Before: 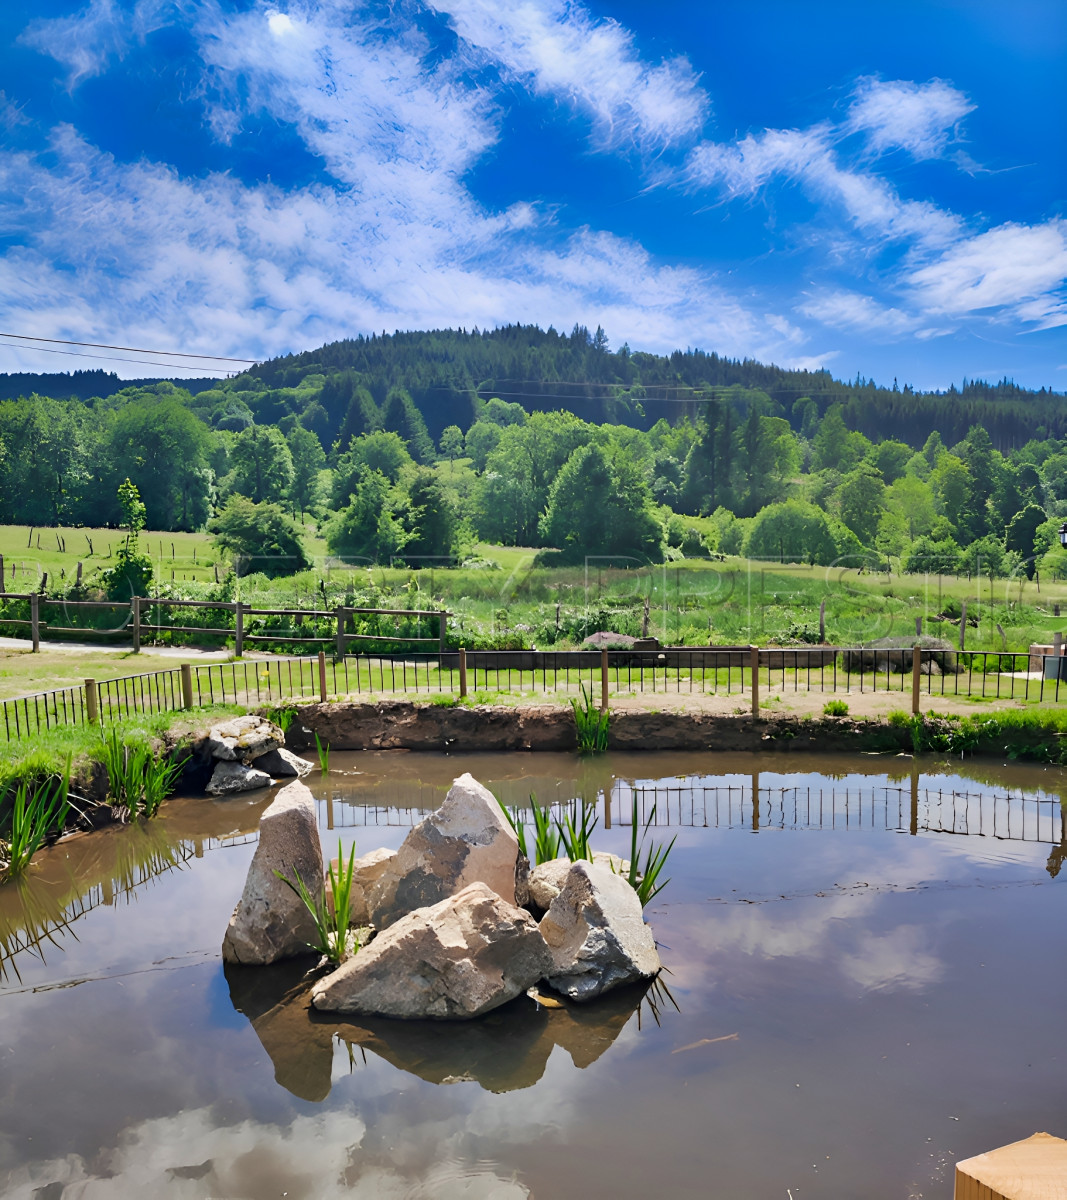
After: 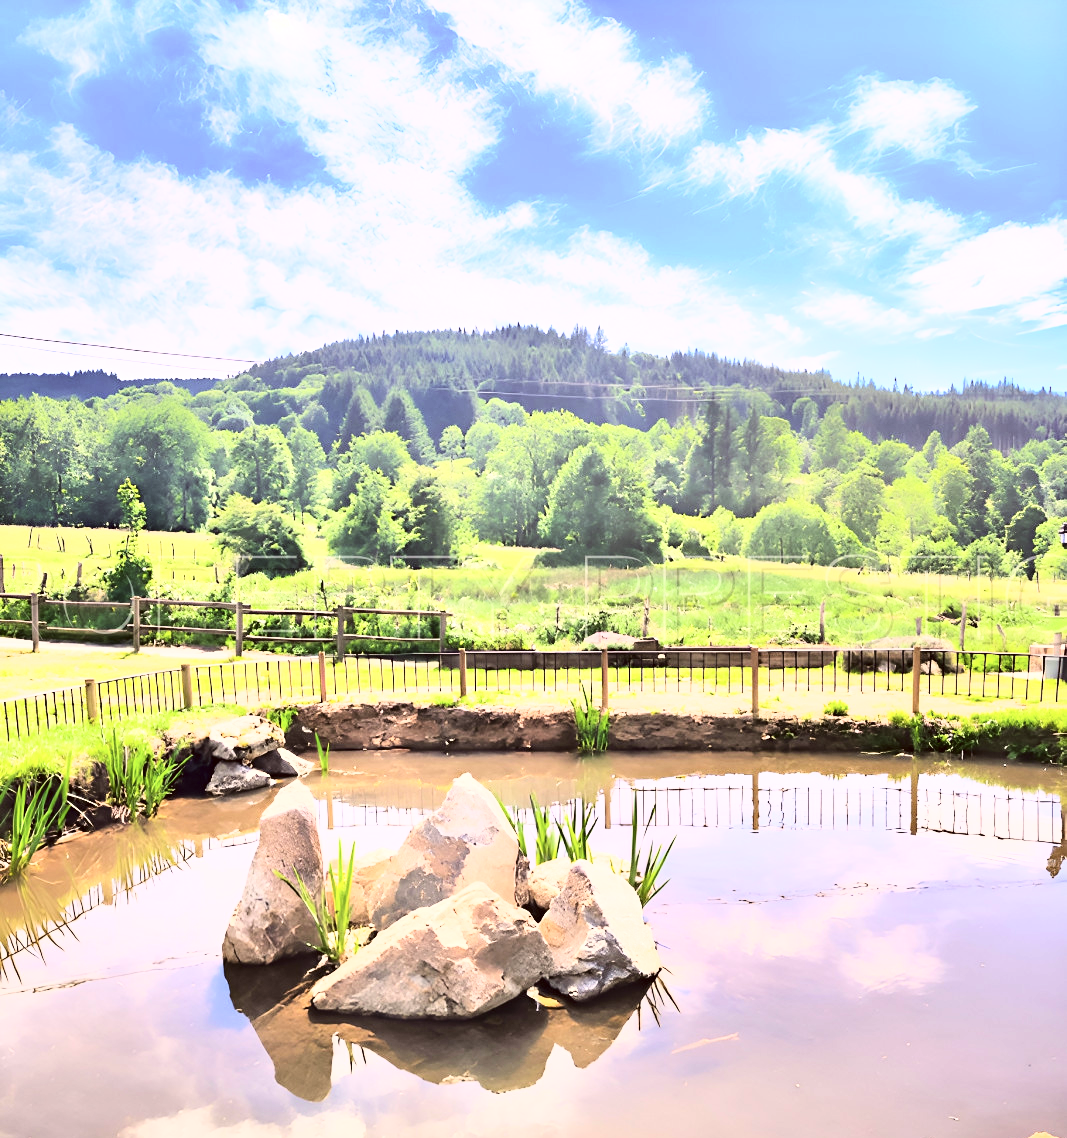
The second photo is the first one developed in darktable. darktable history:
crop and rotate: top 0%, bottom 5.097%
exposure: black level correction 0, exposure 0.7 EV, compensate exposure bias true, compensate highlight preservation false
tone equalizer: on, module defaults
white balance: red 1, blue 1
contrast brightness saturation: contrast 0.1, brightness 0.02, saturation 0.02
base curve: curves: ch0 [(0, 0) (0.018, 0.026) (0.143, 0.37) (0.33, 0.731) (0.458, 0.853) (0.735, 0.965) (0.905, 0.986) (1, 1)]
color correction: highlights a* 10.21, highlights b* 9.79, shadows a* 8.61, shadows b* 7.88, saturation 0.8
